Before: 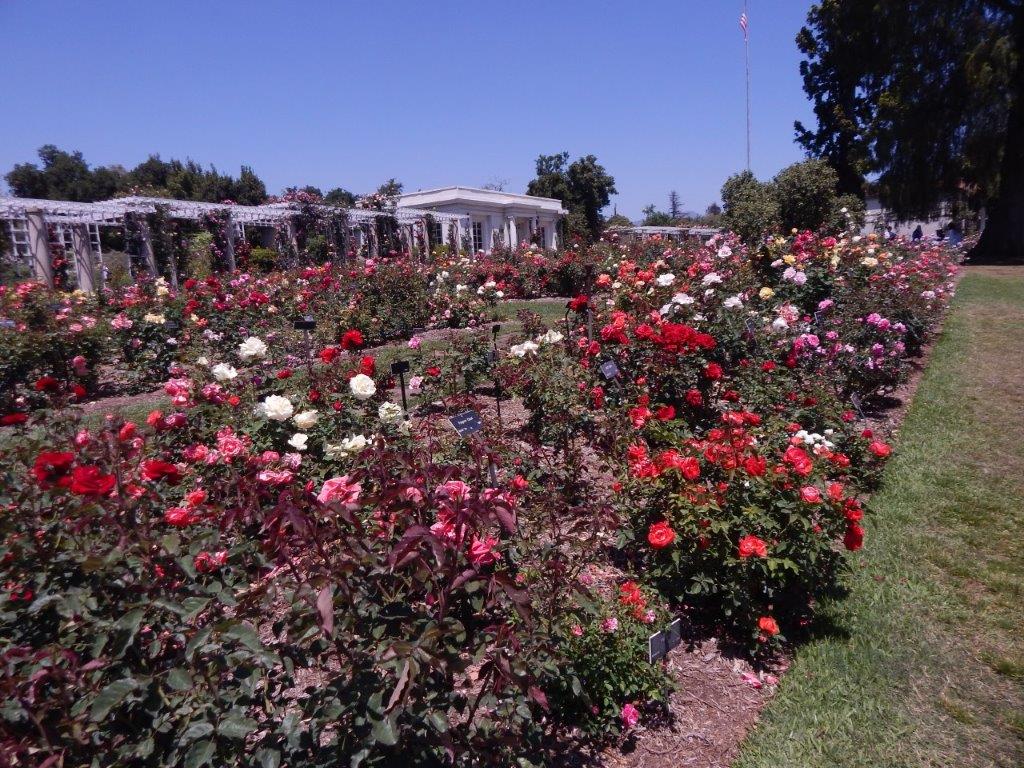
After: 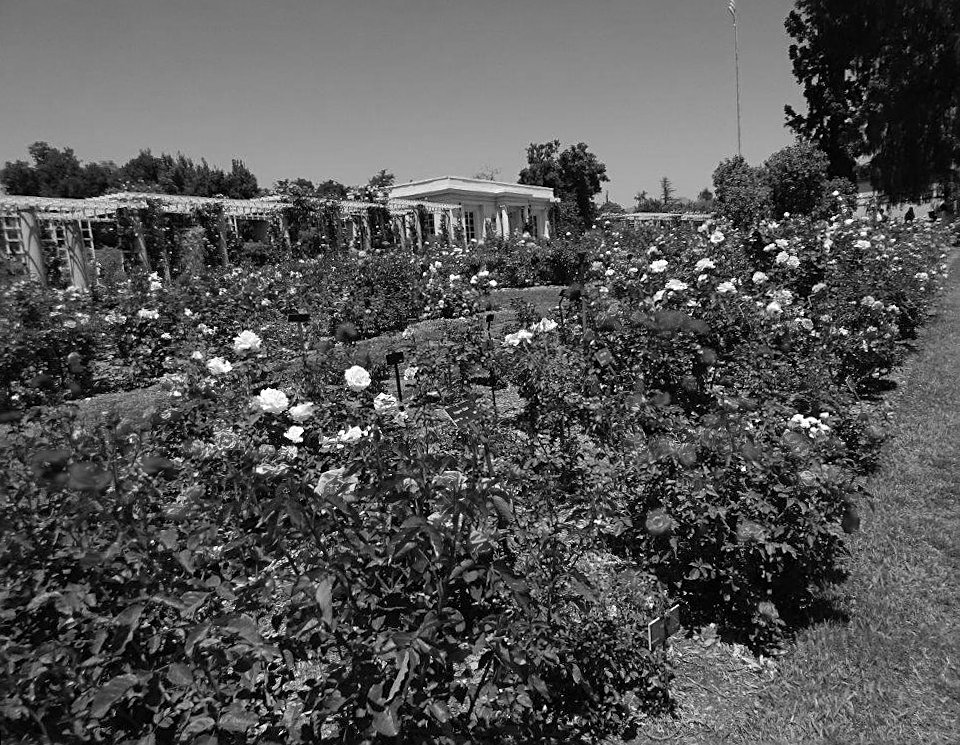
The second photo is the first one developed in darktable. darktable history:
sharpen: on, module defaults
color balance rgb: shadows fall-off 101%, linear chroma grading › mid-tones 7.63%, perceptual saturation grading › mid-tones 11.68%, mask middle-gray fulcrum 22.45%, global vibrance 10.11%, saturation formula JzAzBz (2021)
contrast equalizer: y [[0.5 ×6], [0.5 ×6], [0.5, 0.5, 0.501, 0.545, 0.707, 0.863], [0 ×6], [0 ×6]]
crop and rotate: right 5.167%
monochrome: a 16.01, b -2.65, highlights 0.52
rotate and perspective: rotation -1°, crop left 0.011, crop right 0.989, crop top 0.025, crop bottom 0.975
